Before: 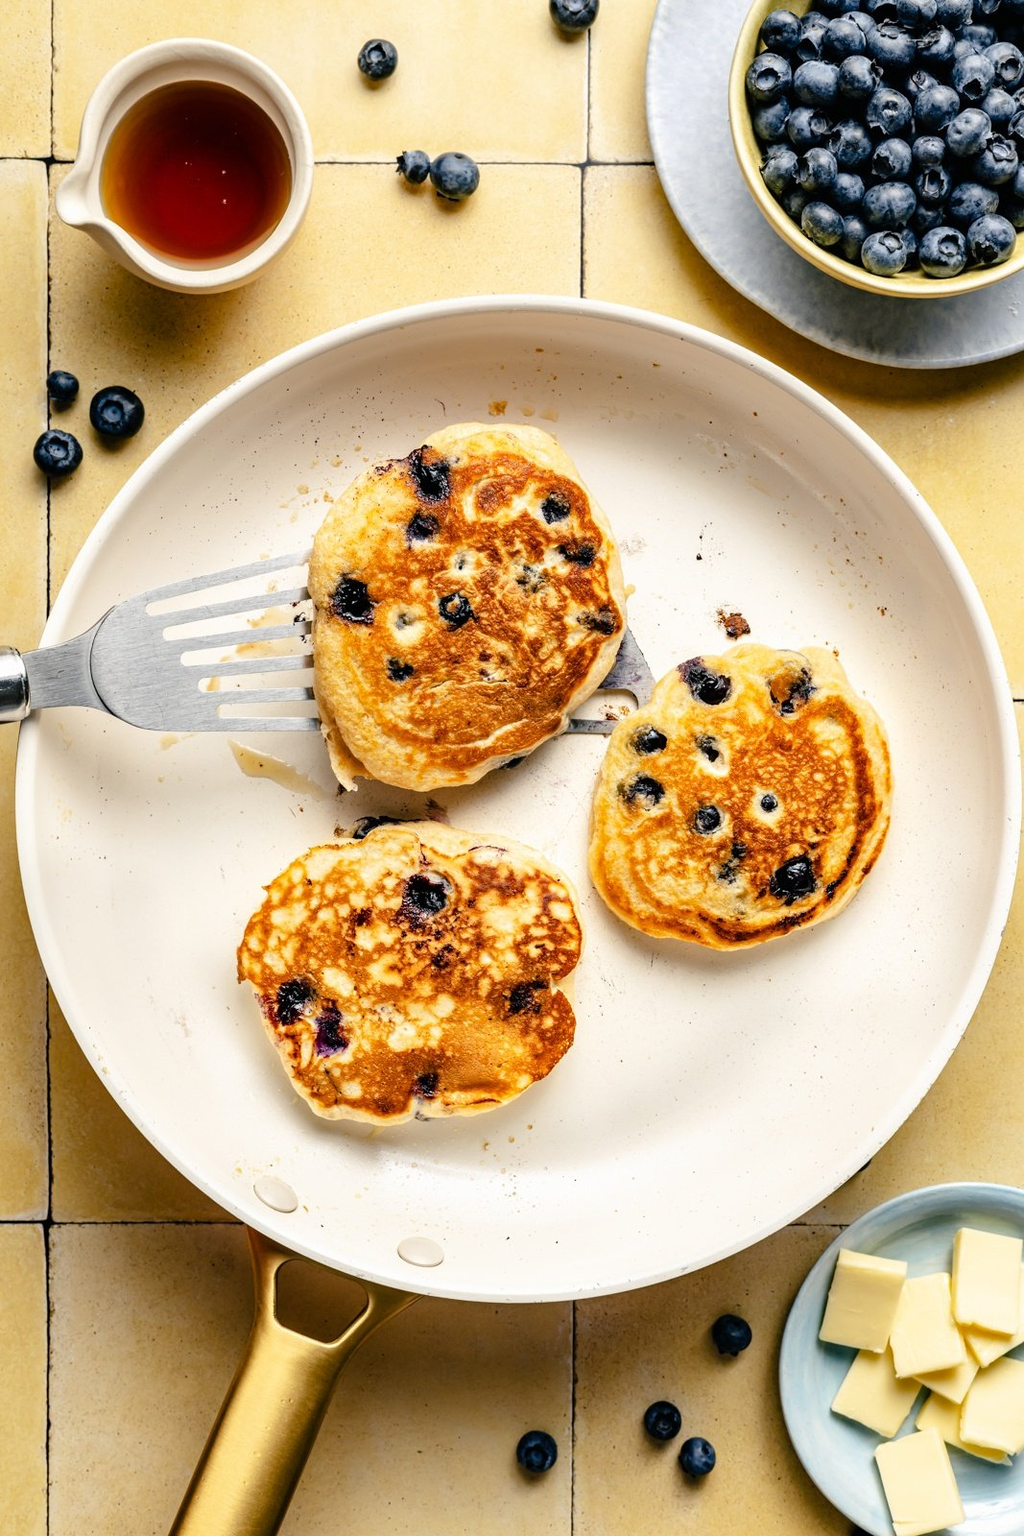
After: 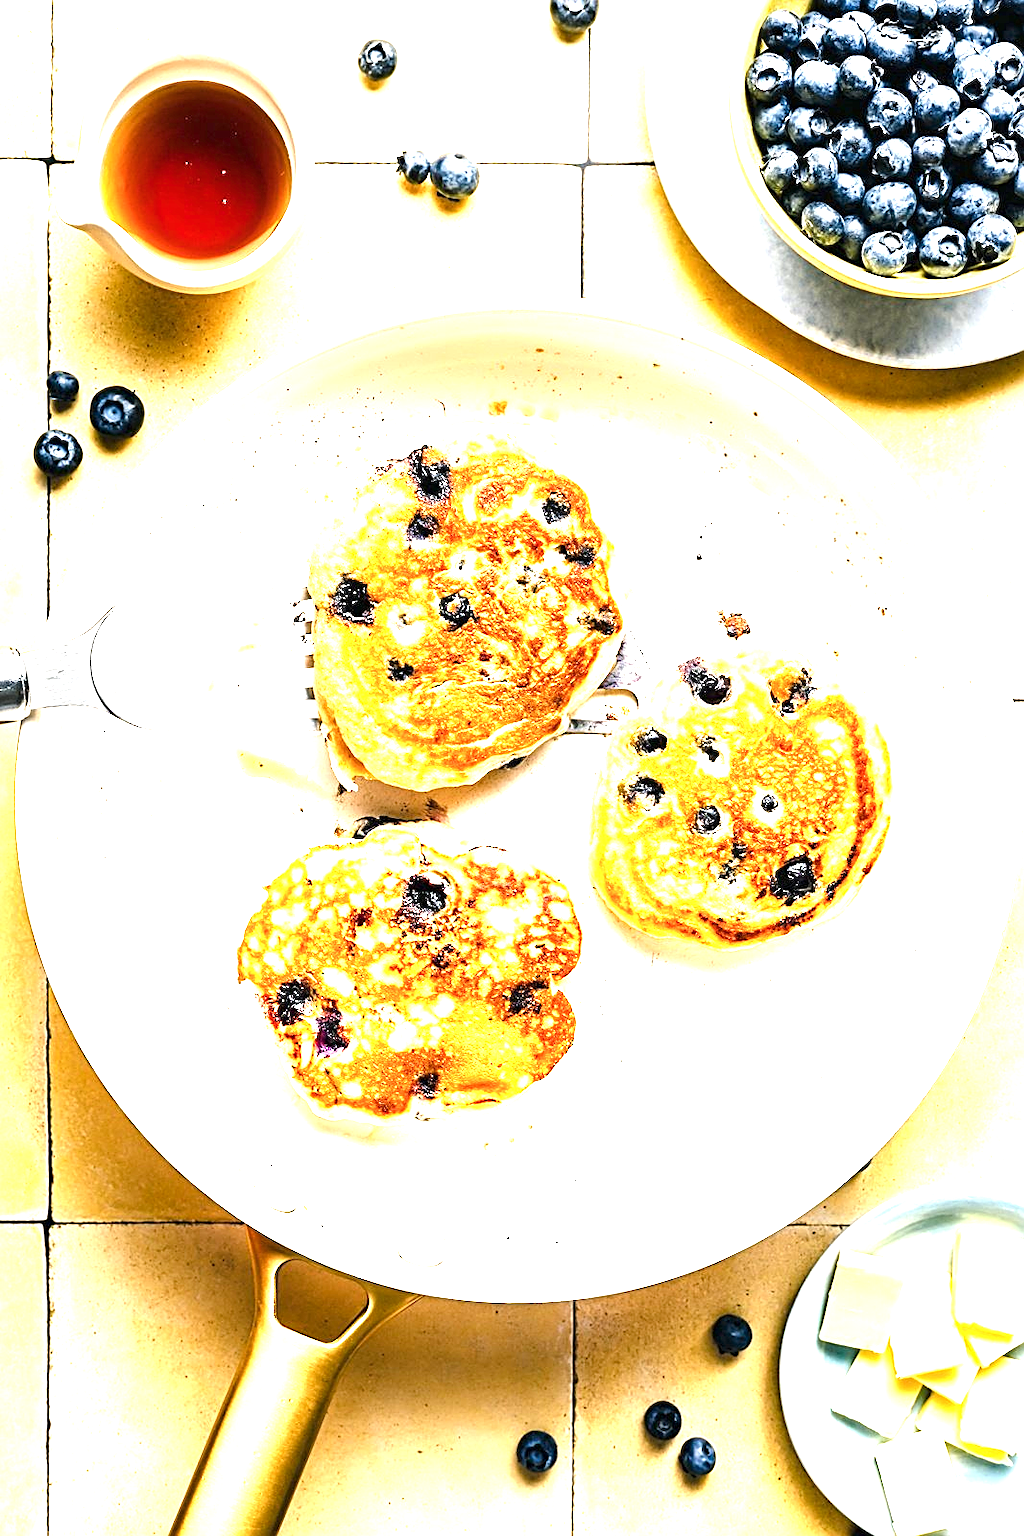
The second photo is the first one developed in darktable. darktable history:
color balance rgb: perceptual saturation grading › global saturation 0.469%, perceptual saturation grading › mid-tones 11.795%, global vibrance 5.312%, contrast 3.695%
sharpen: on, module defaults
exposure: exposure 1.989 EV, compensate highlight preservation false
